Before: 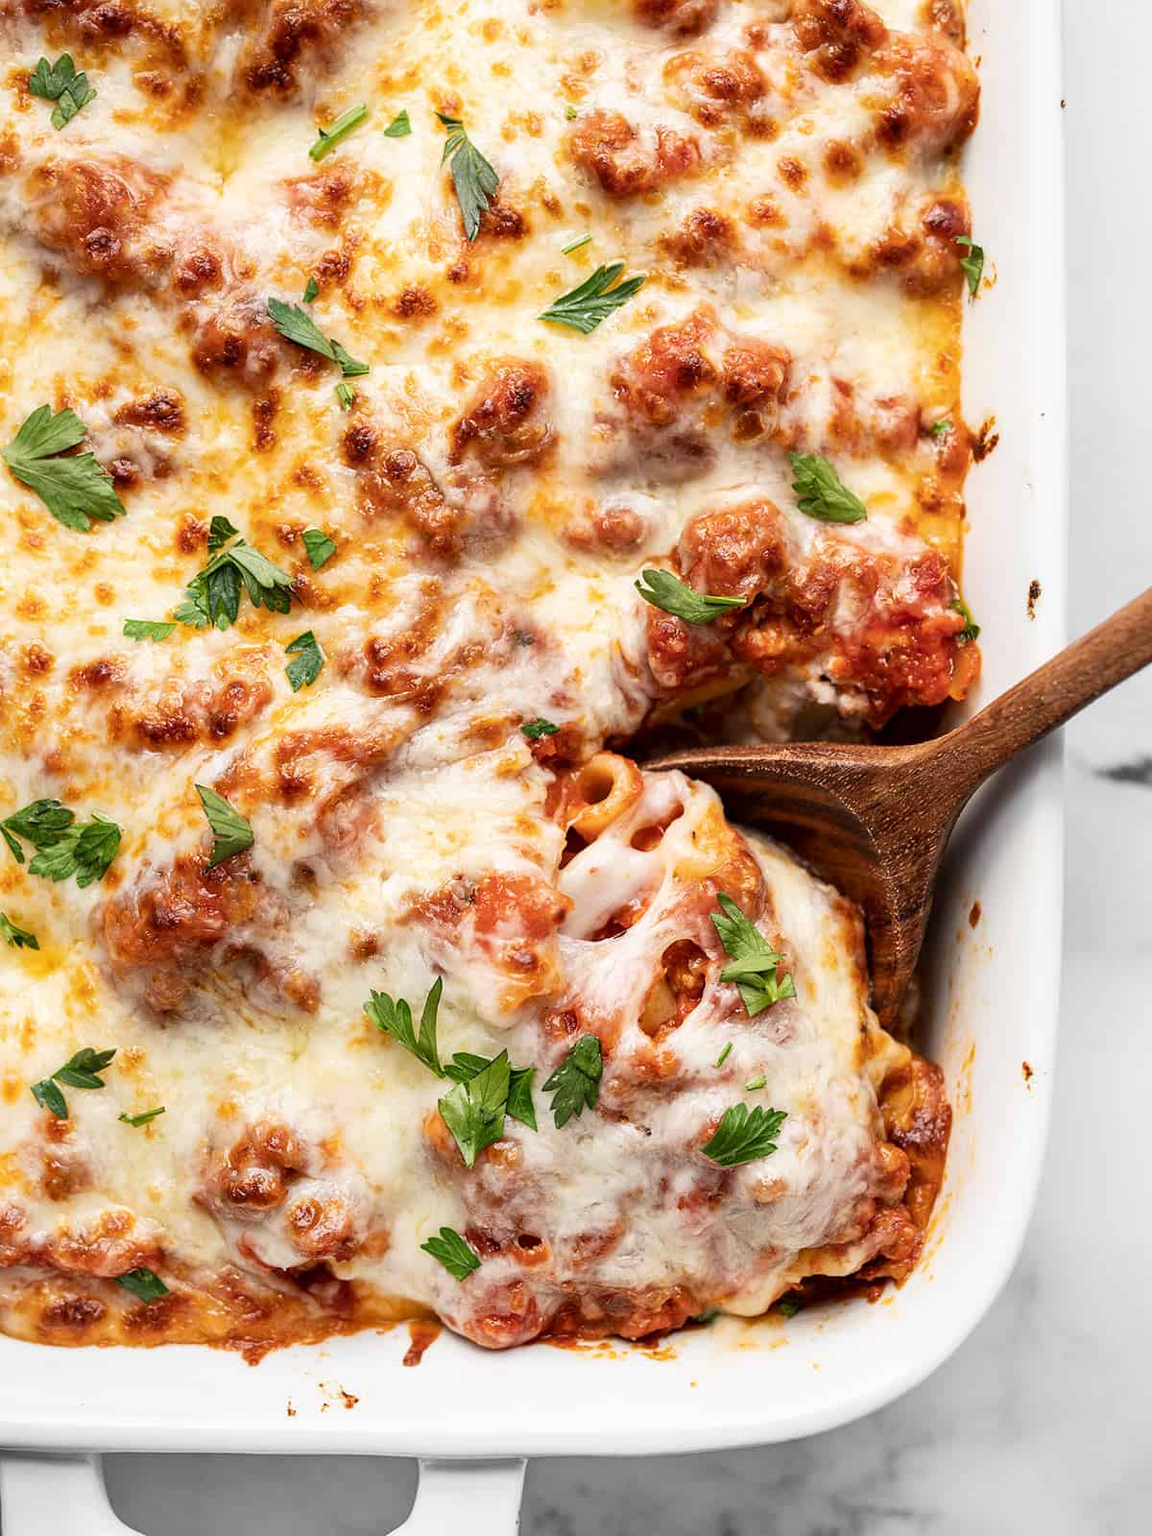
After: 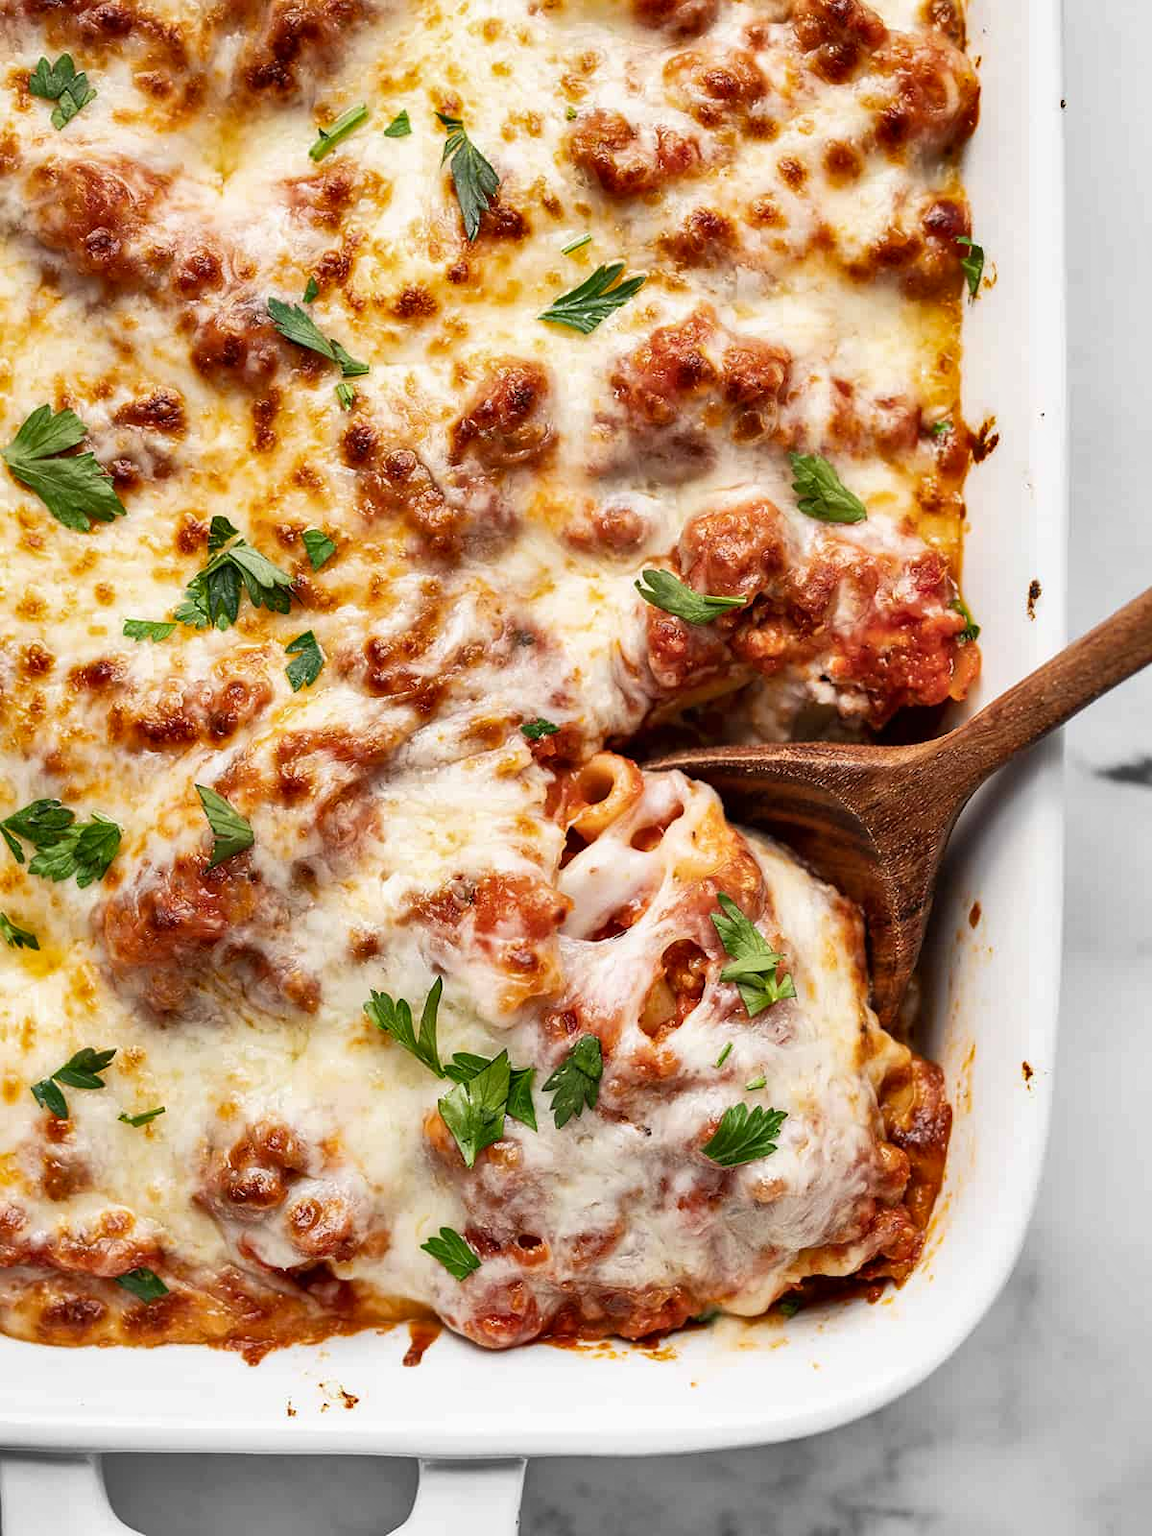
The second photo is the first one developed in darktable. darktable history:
shadows and highlights: shadows 61.13, soften with gaussian
